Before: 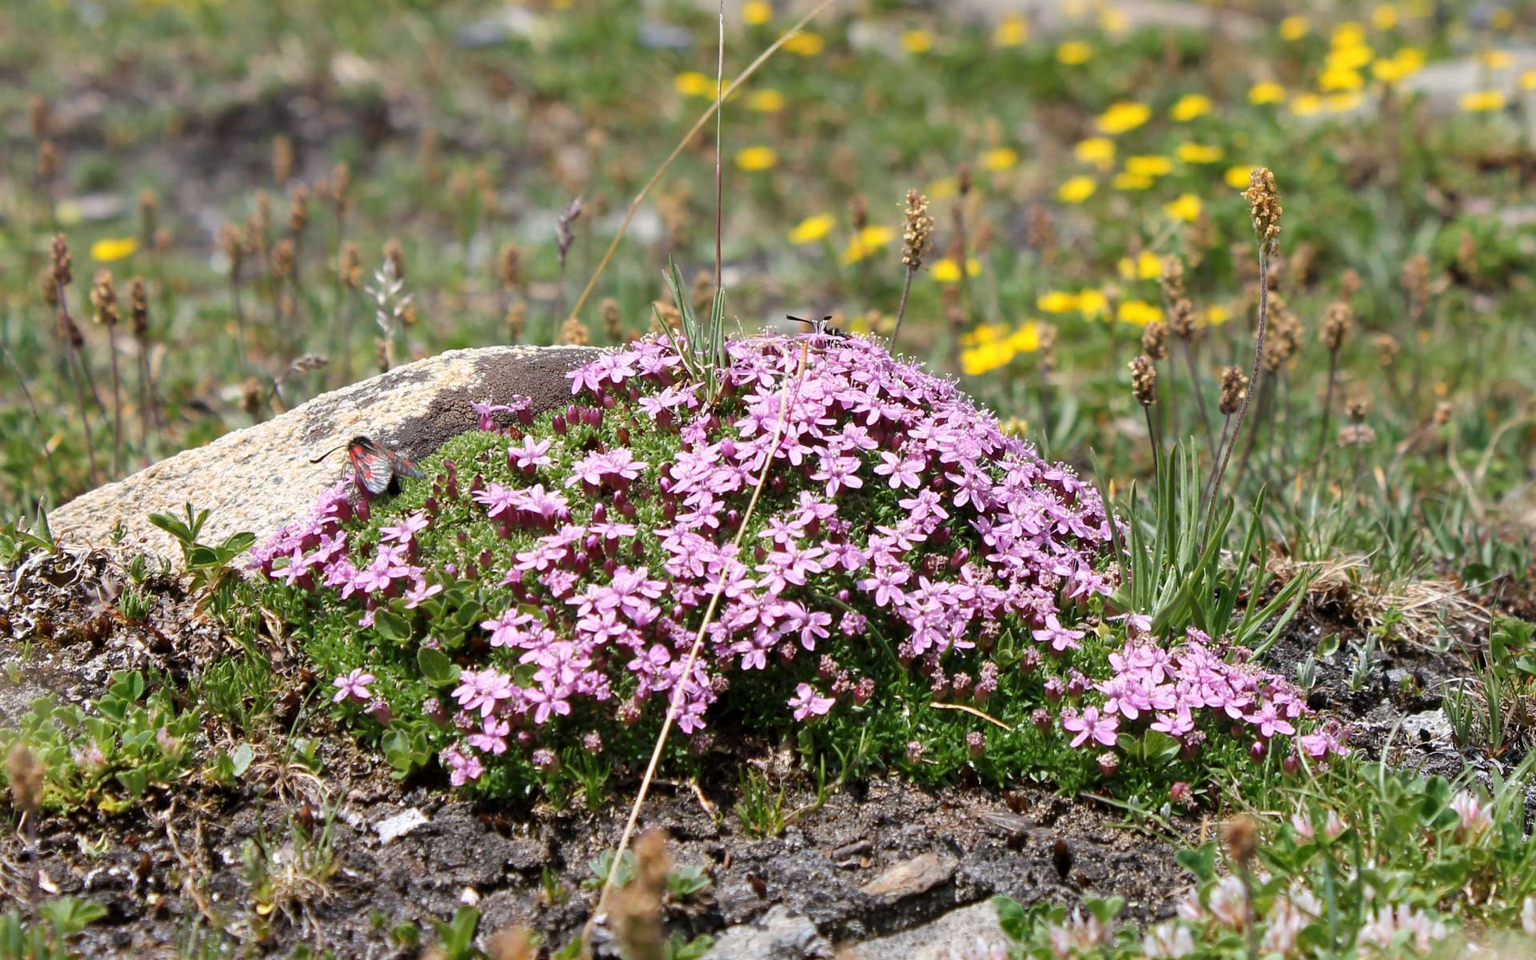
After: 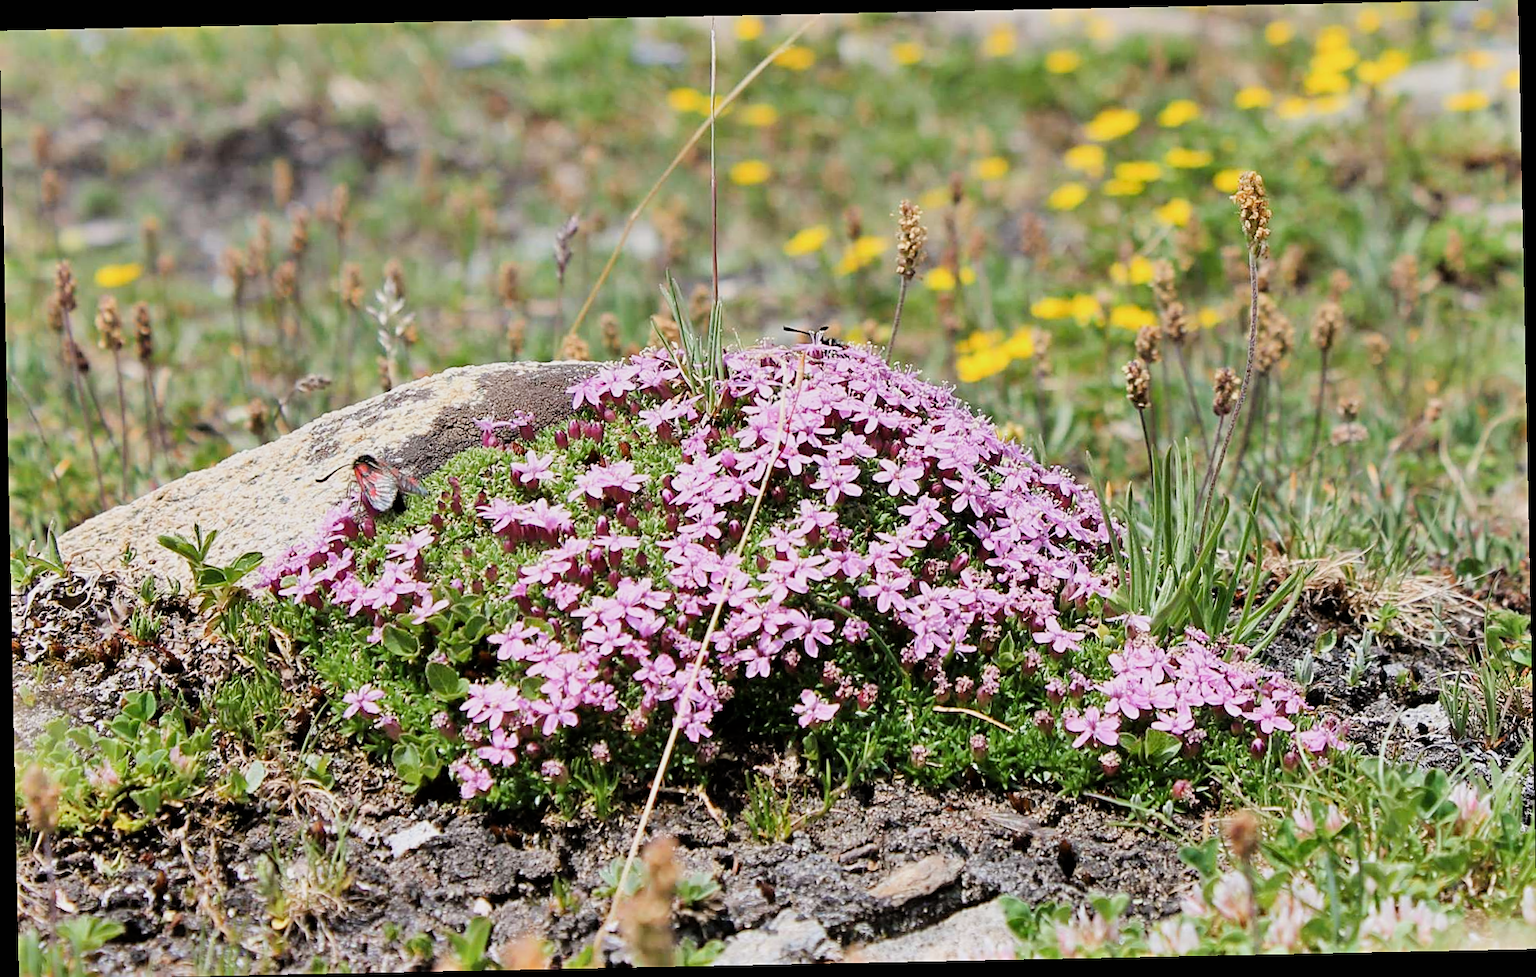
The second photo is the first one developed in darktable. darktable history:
filmic rgb: black relative exposure -7.65 EV, white relative exposure 4.56 EV, hardness 3.61
shadows and highlights: soften with gaussian
sharpen: on, module defaults
rotate and perspective: rotation -1.17°, automatic cropping off
exposure: exposure 0.657 EV, compensate highlight preservation false
